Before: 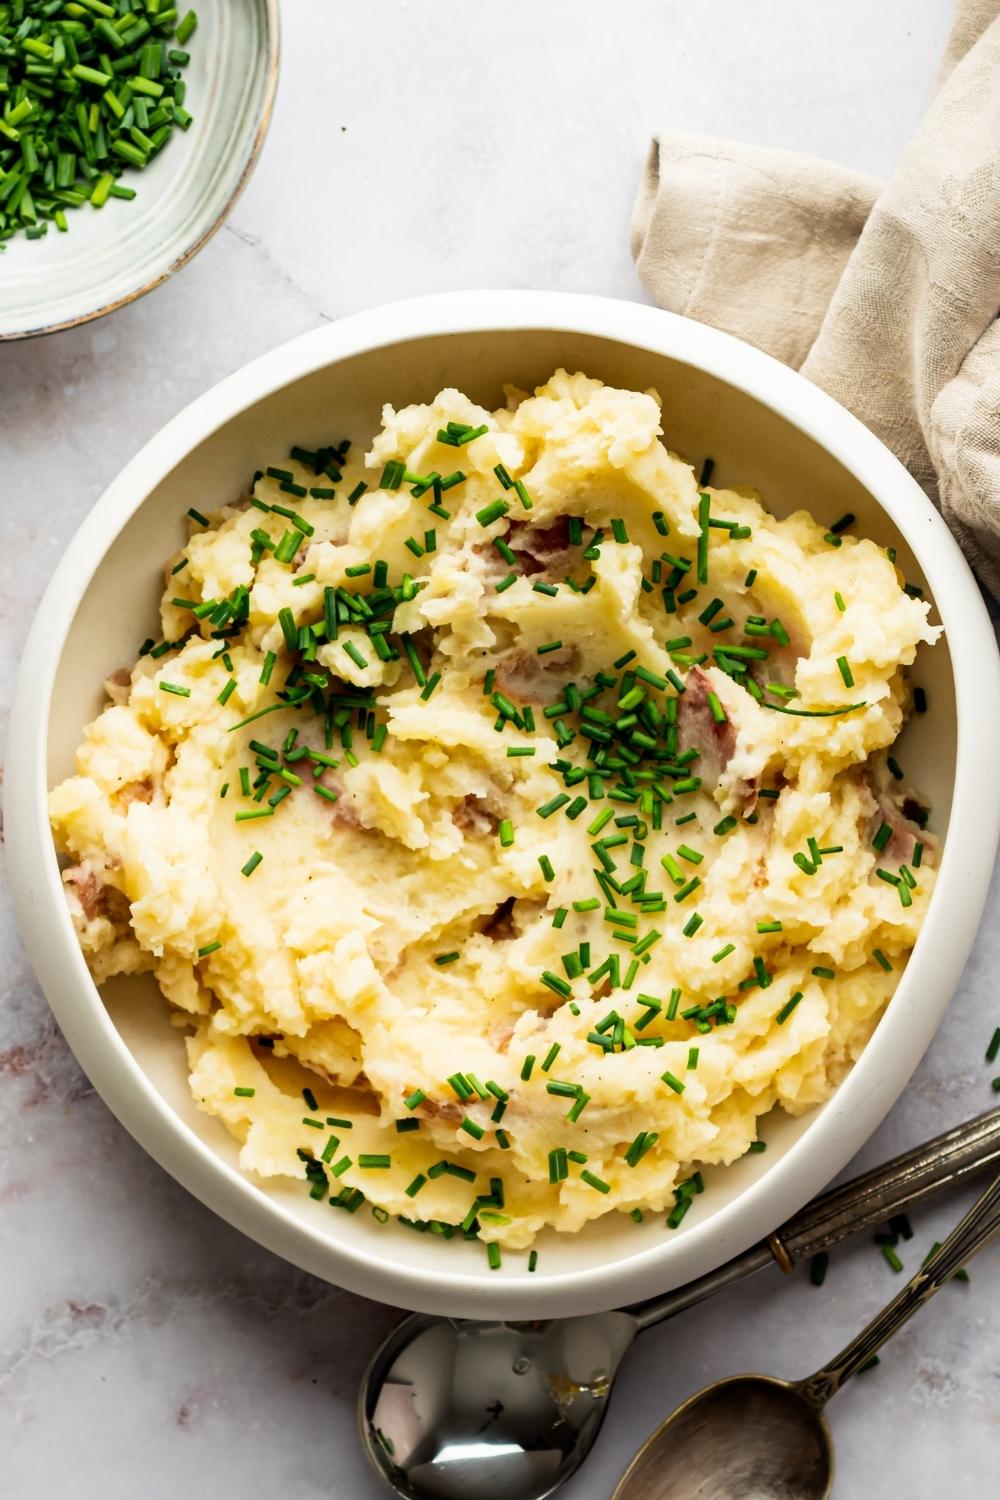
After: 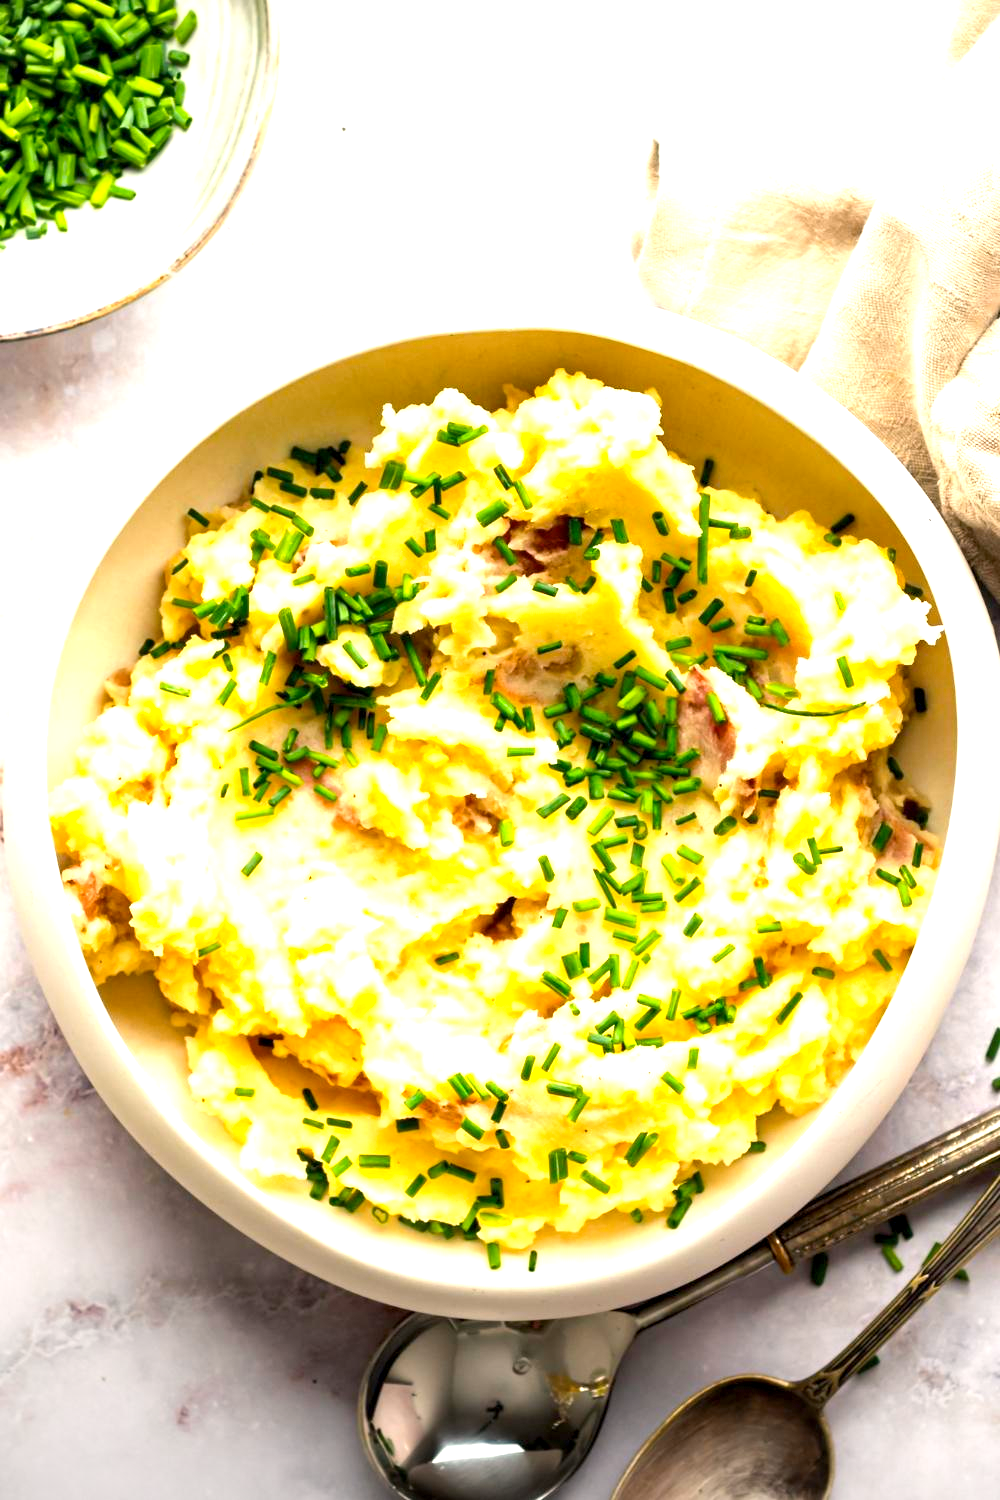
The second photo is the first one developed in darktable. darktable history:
exposure: black level correction 0.001, exposure 1.399 EV, compensate exposure bias true, compensate highlight preservation false
color balance rgb: shadows lift › luminance -20.342%, highlights gain › chroma 1.345%, highlights gain › hue 55.17°, perceptual saturation grading › global saturation 19.605%, contrast -9.902%
vignetting: fall-off start 100.16%, center (0.217, -0.229)
